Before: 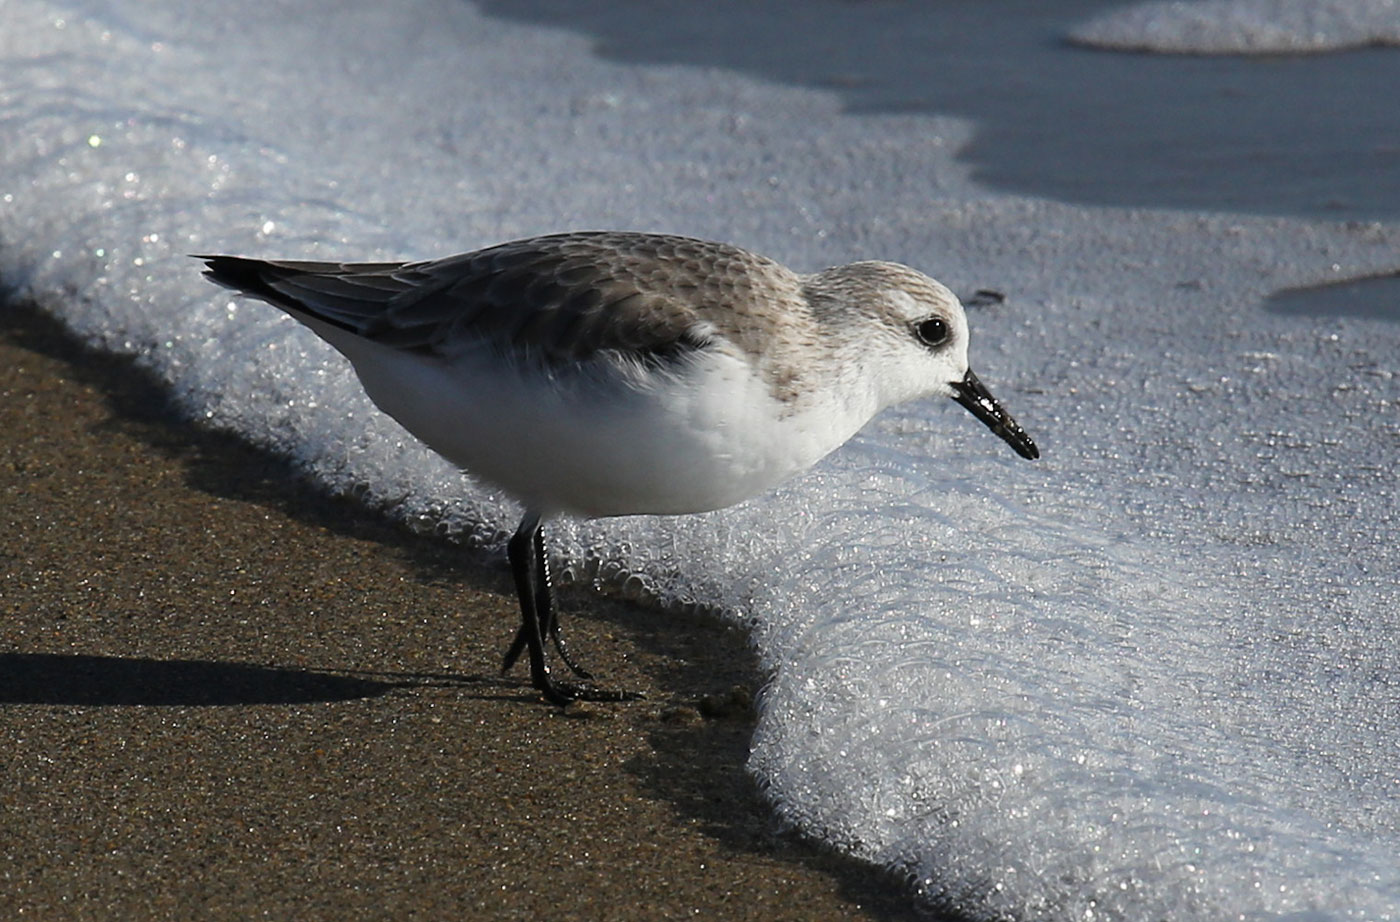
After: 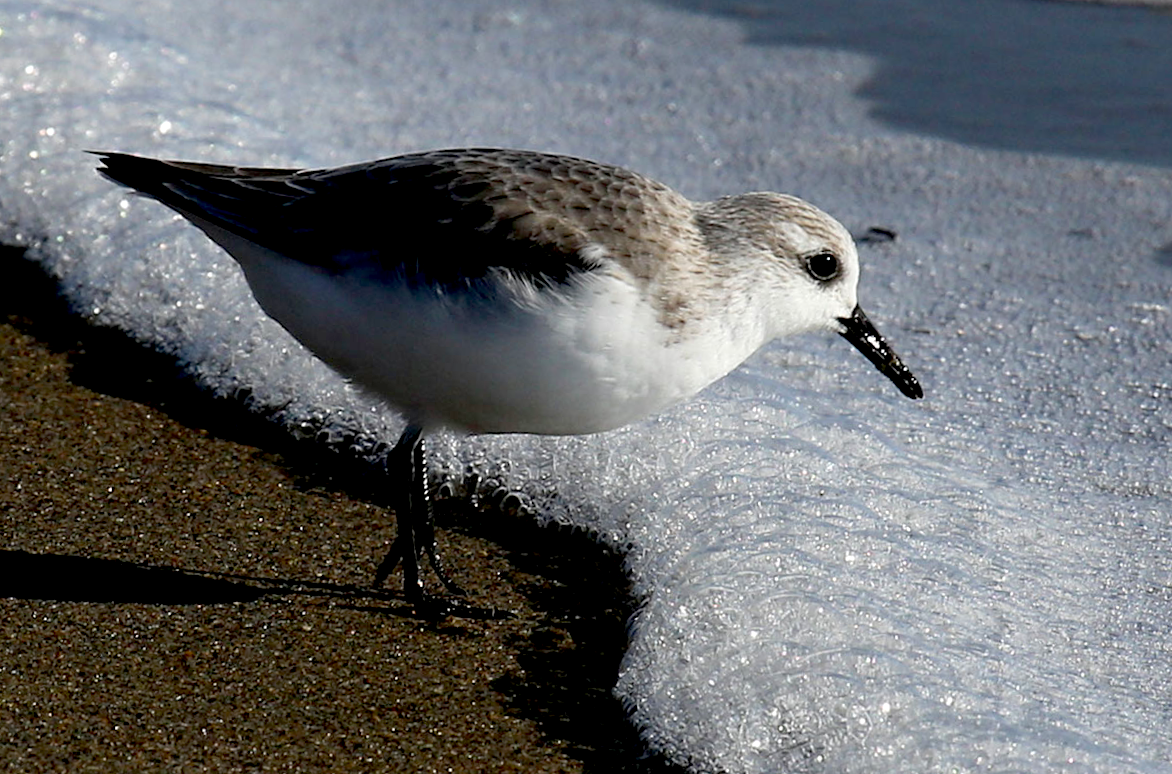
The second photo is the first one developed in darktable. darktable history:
exposure: black level correction 0.024, exposure 0.186 EV, compensate exposure bias true, compensate highlight preservation false
crop and rotate: angle -3°, left 5.032%, top 5.22%, right 4.653%, bottom 4.264%
